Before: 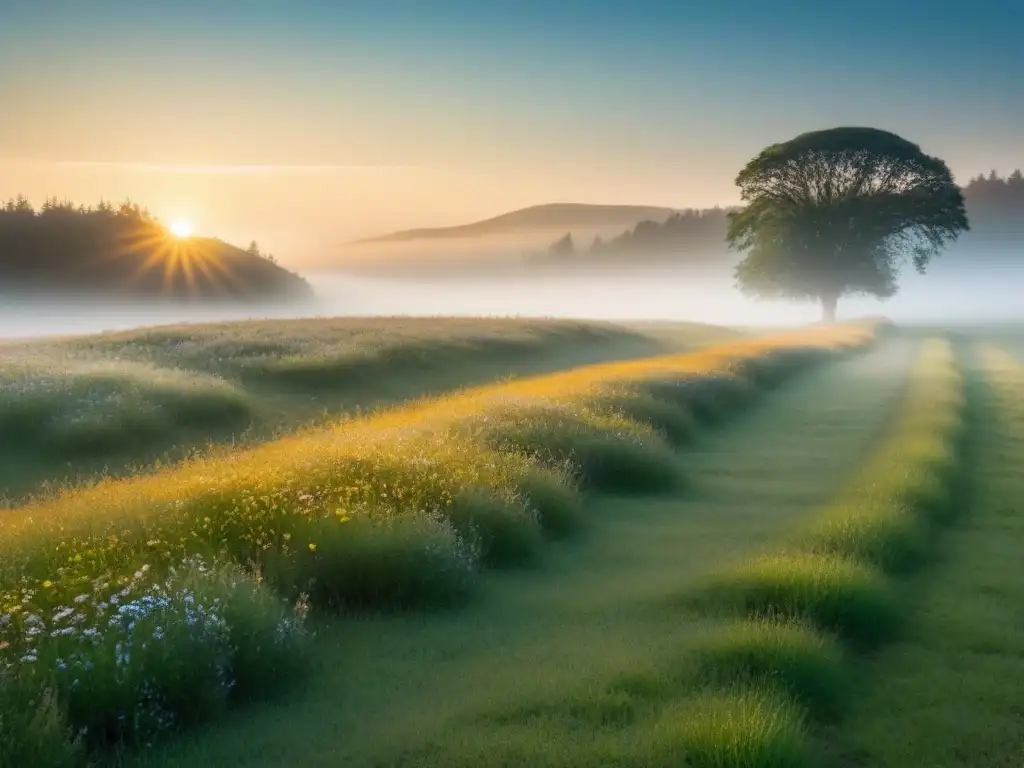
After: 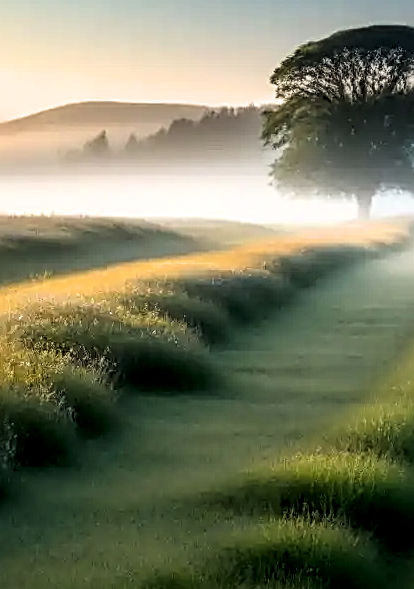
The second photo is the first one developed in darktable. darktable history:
crop: left 45.503%, top 13.388%, right 13.979%, bottom 9.808%
sharpen: radius 2.809, amount 0.727
local contrast: on, module defaults
filmic rgb: black relative exposure -6.49 EV, white relative exposure 2.43 EV, target white luminance 99.863%, hardness 5.29, latitude 1.04%, contrast 1.438, highlights saturation mix 2.87%, color science v6 (2022)
